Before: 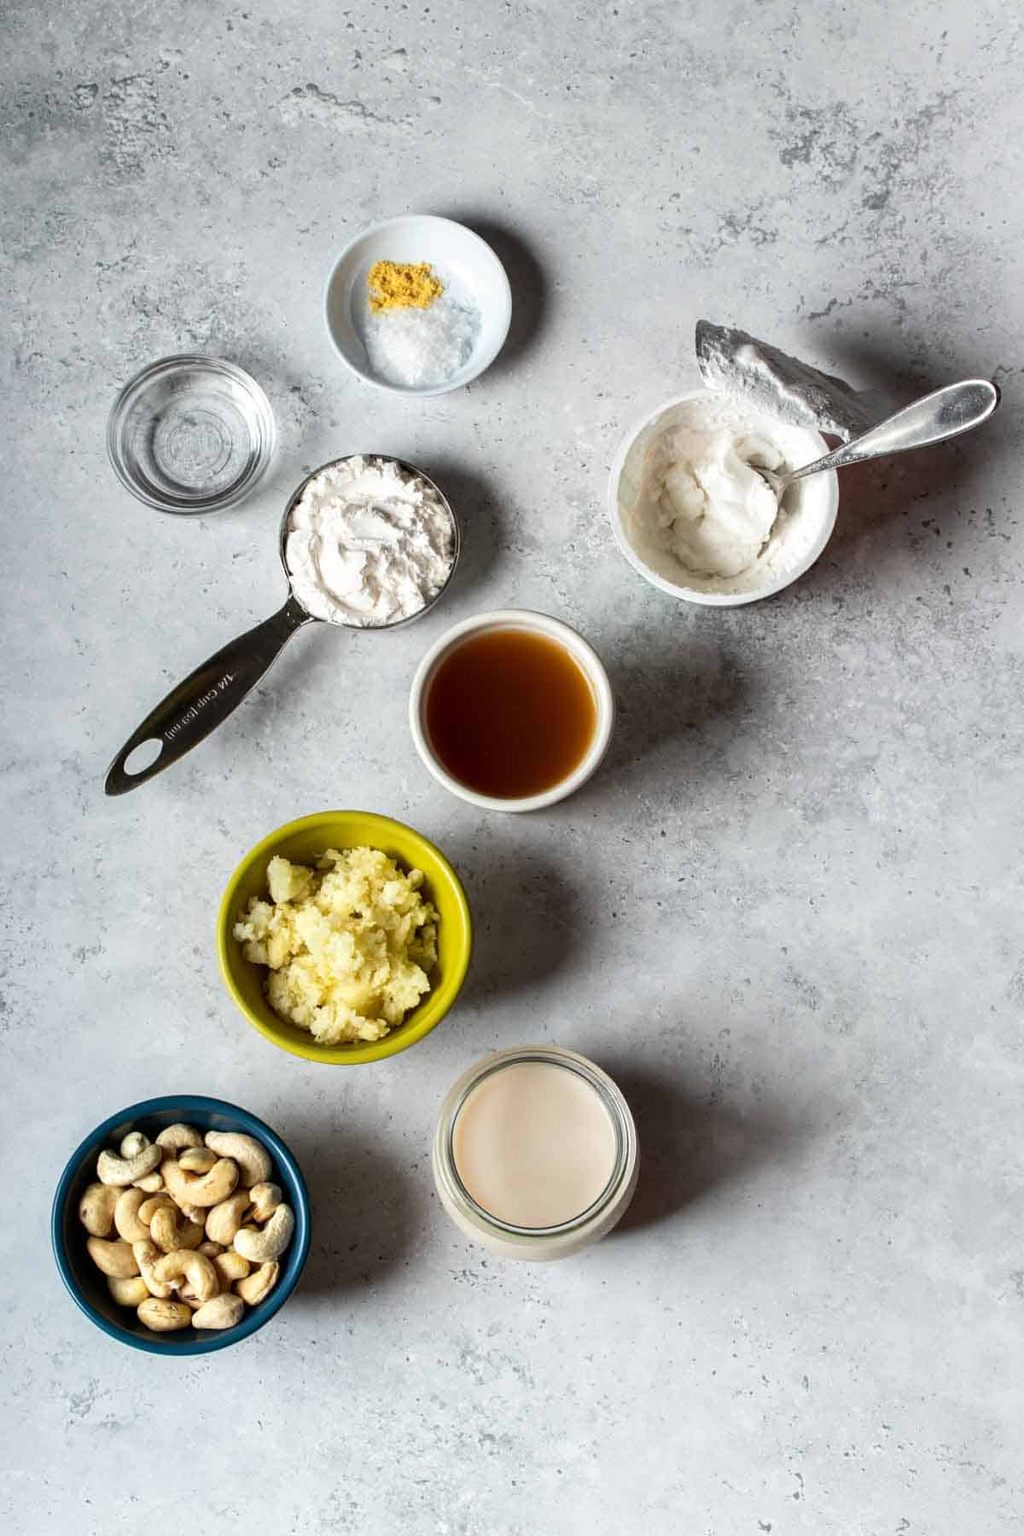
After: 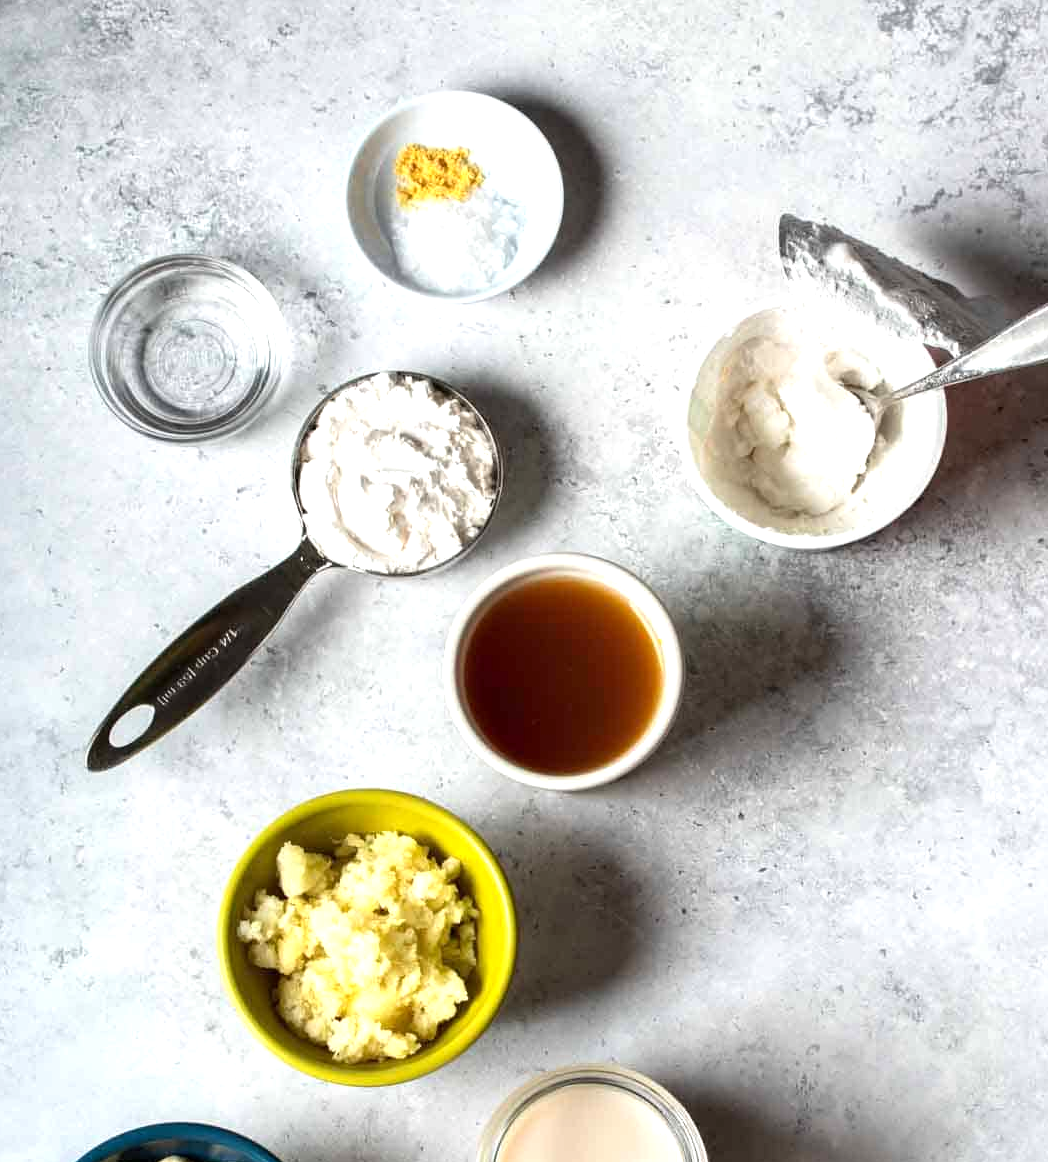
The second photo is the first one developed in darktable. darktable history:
levels: levels [0, 0.476, 0.951]
crop: left 3.015%, top 8.969%, right 9.647%, bottom 26.457%
exposure: exposure 0.4 EV, compensate highlight preservation false
